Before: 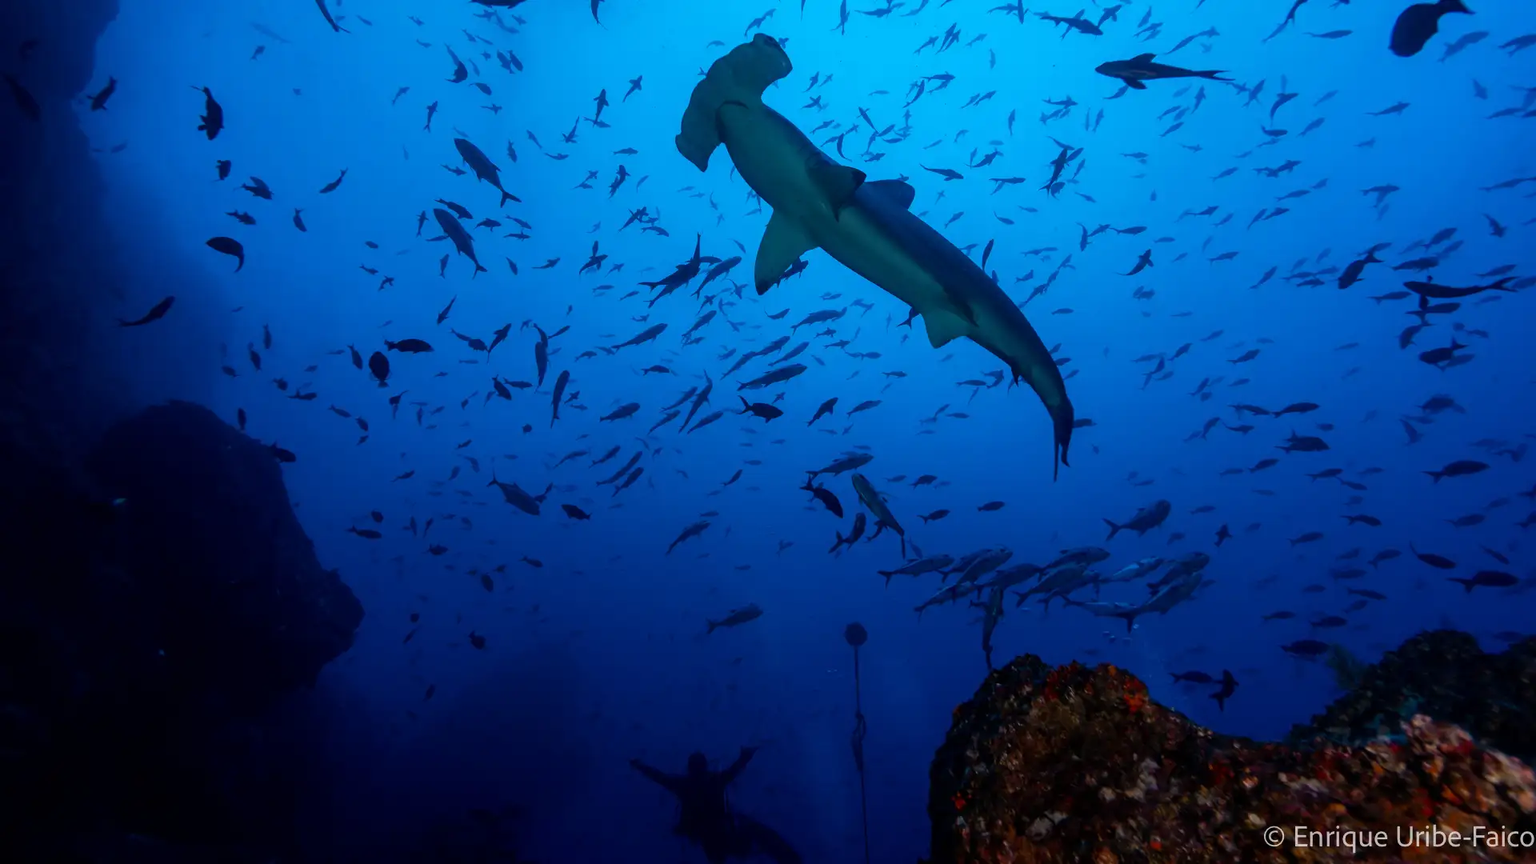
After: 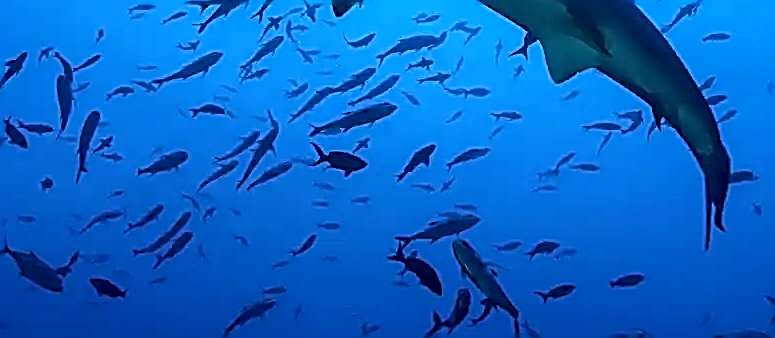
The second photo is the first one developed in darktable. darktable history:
crop: left 31.884%, top 32.615%, right 27.7%, bottom 36.085%
exposure: exposure 0.49 EV, compensate highlight preservation false
local contrast: detail 116%
sharpen: amount 1.875
